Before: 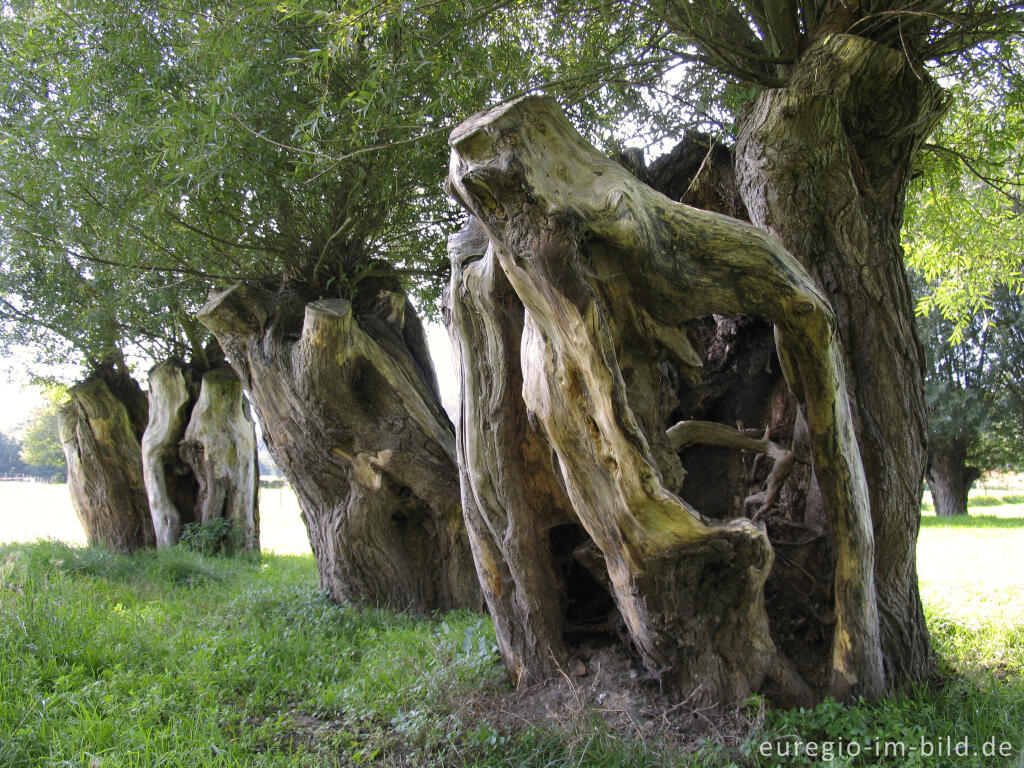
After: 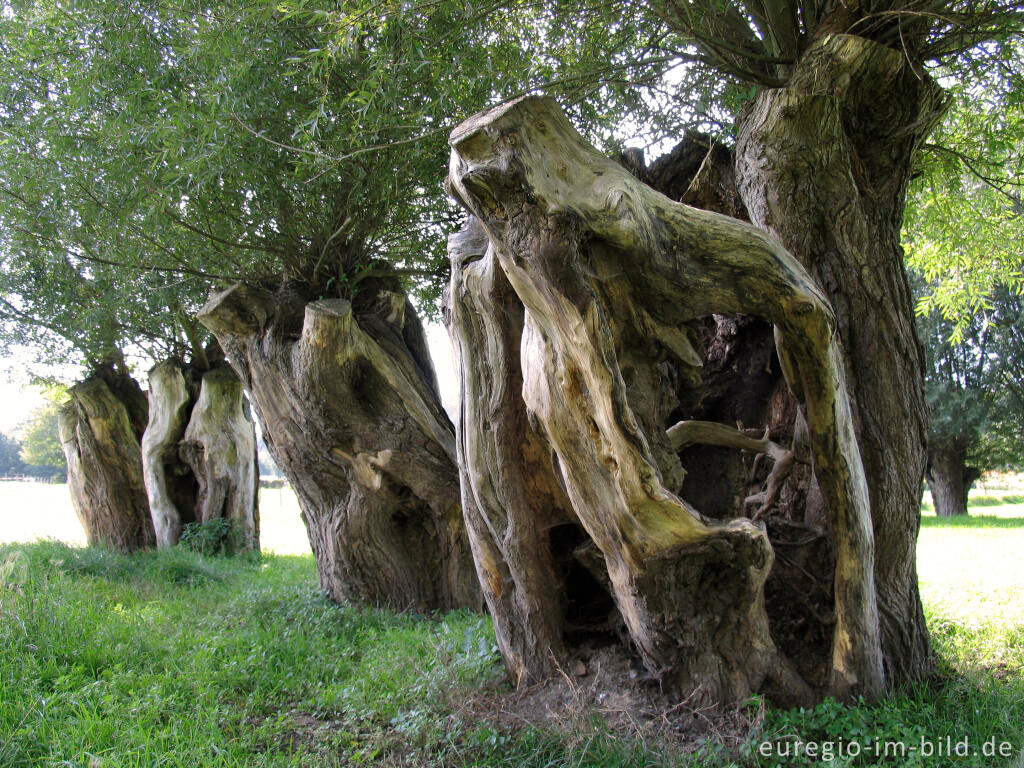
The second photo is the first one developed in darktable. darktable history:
color contrast: green-magenta contrast 0.84, blue-yellow contrast 0.86
tone equalizer: on, module defaults
